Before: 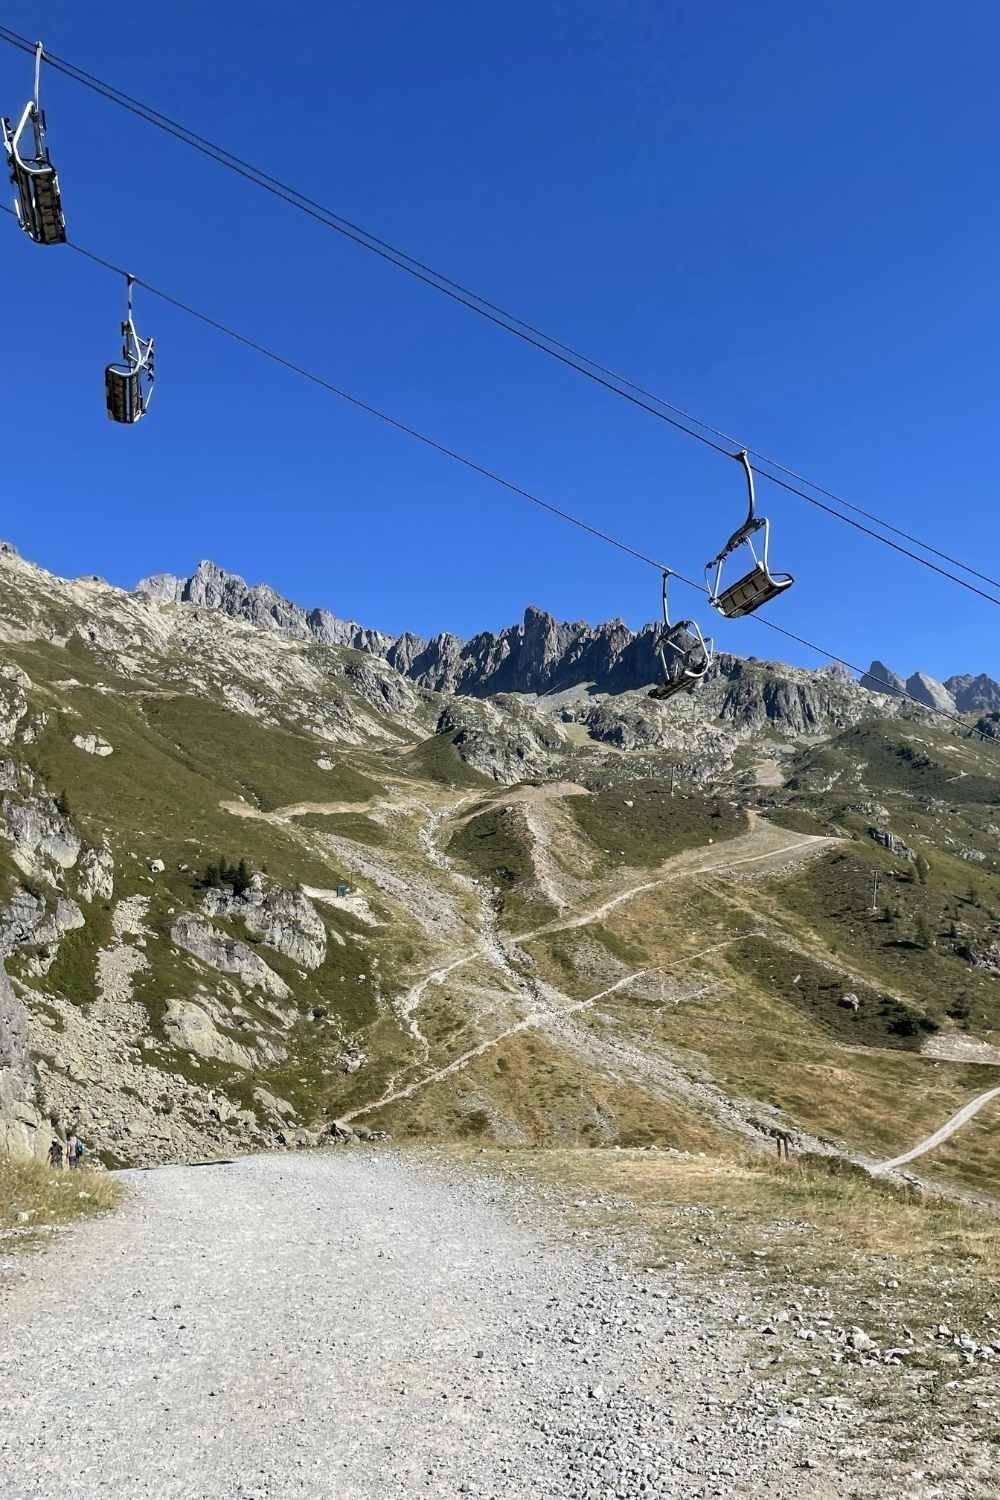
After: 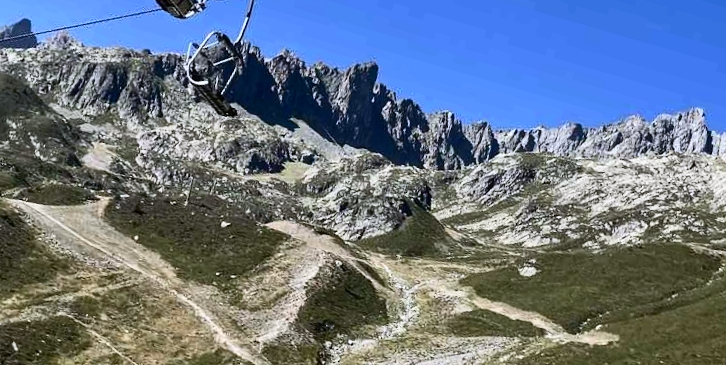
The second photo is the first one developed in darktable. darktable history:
crop and rotate: angle 16.12°, top 30.835%, bottom 35.653%
white balance: red 0.984, blue 1.059
local contrast: mode bilateral grid, contrast 100, coarseness 100, detail 91%, midtone range 0.2
contrast brightness saturation: contrast 0.28
